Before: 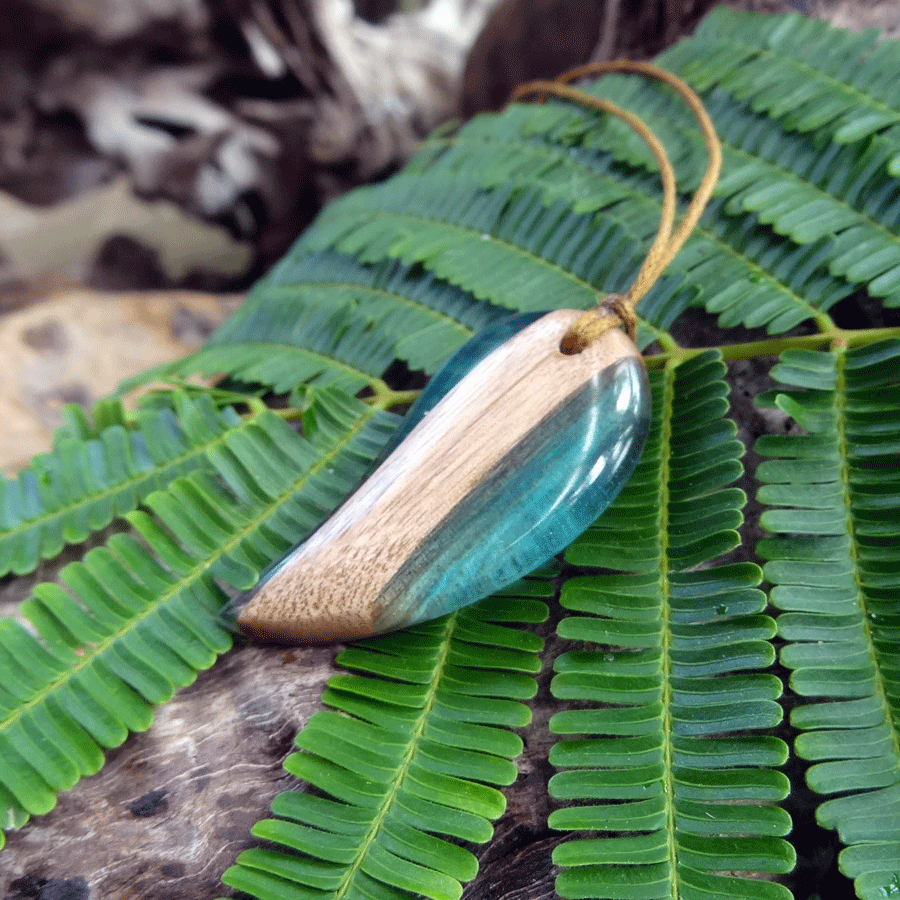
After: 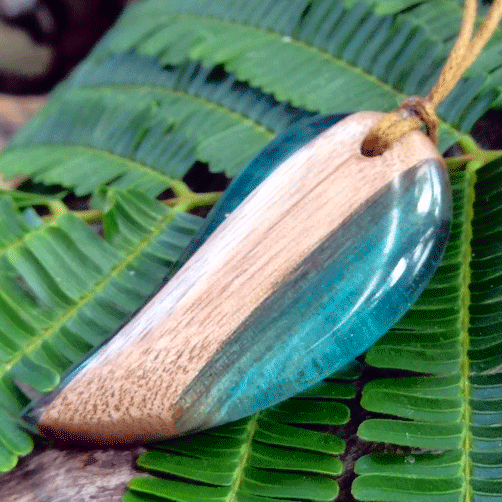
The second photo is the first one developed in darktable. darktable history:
crop and rotate: left 22.13%, top 22.054%, right 22.026%, bottom 22.102%
tone curve: curves: ch0 [(0, 0) (0.126, 0.061) (0.362, 0.382) (0.498, 0.498) (0.706, 0.712) (1, 1)]; ch1 [(0, 0) (0.5, 0.505) (0.55, 0.578) (1, 1)]; ch2 [(0, 0) (0.44, 0.424) (0.489, 0.483) (0.537, 0.538) (1, 1)], color space Lab, independent channels, preserve colors none
